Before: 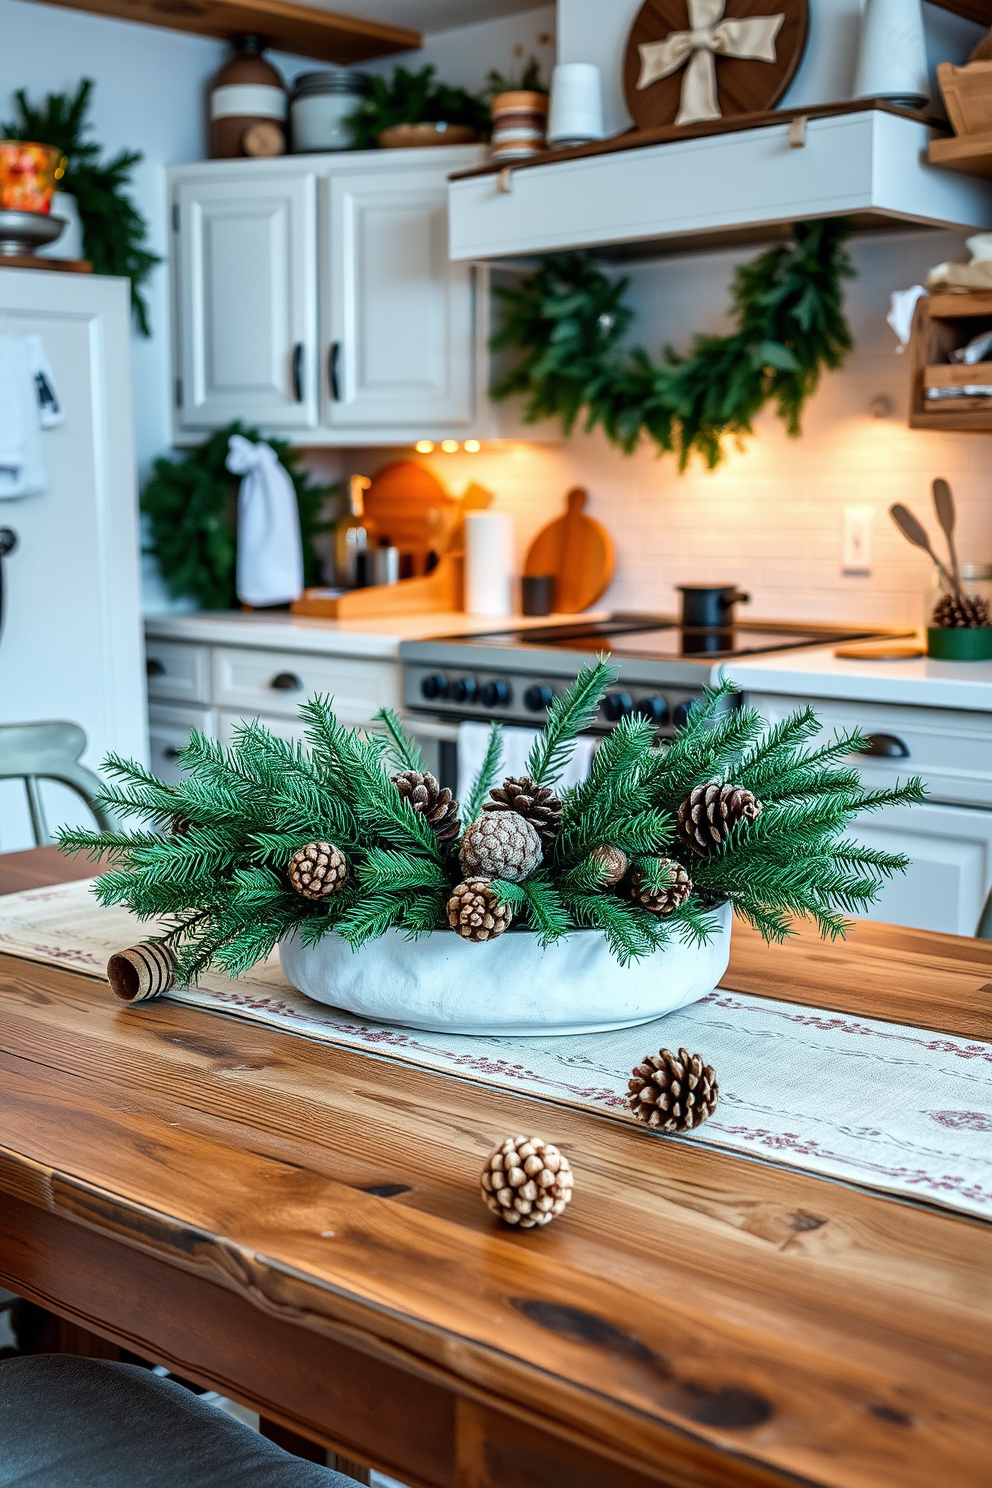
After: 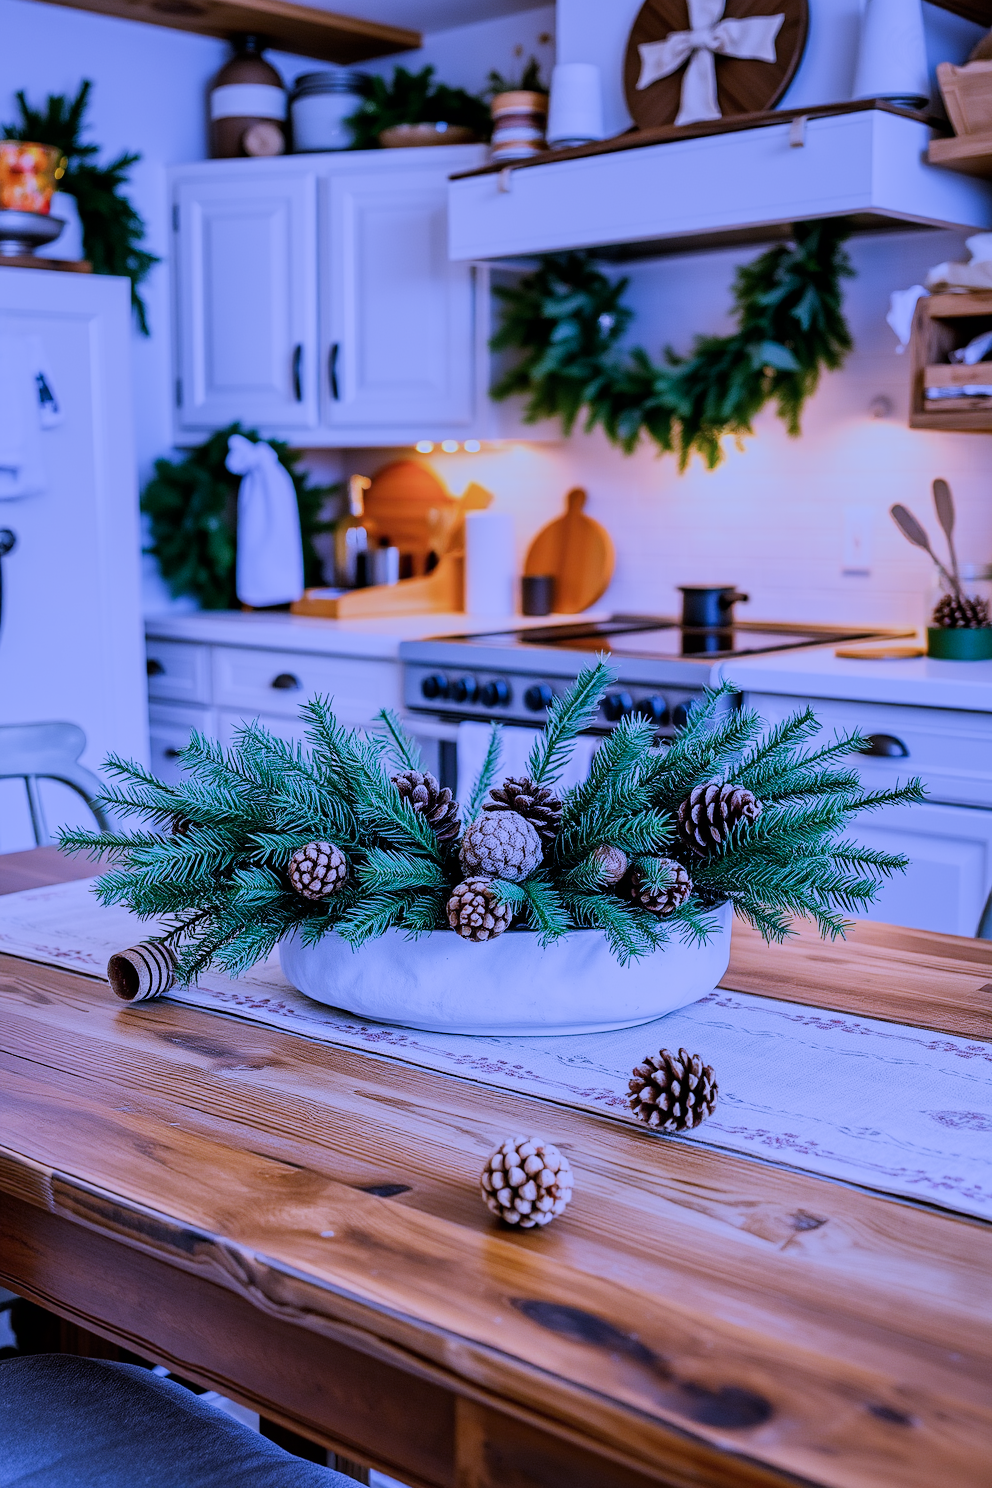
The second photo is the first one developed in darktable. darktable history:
color calibration: x 0.37, y 0.382, temperature 4313.32 K
tone equalizer: on, module defaults
filmic rgb: black relative exposure -16 EV, white relative exposure 6.92 EV, hardness 4.7
white balance: red 0.98, blue 1.61
